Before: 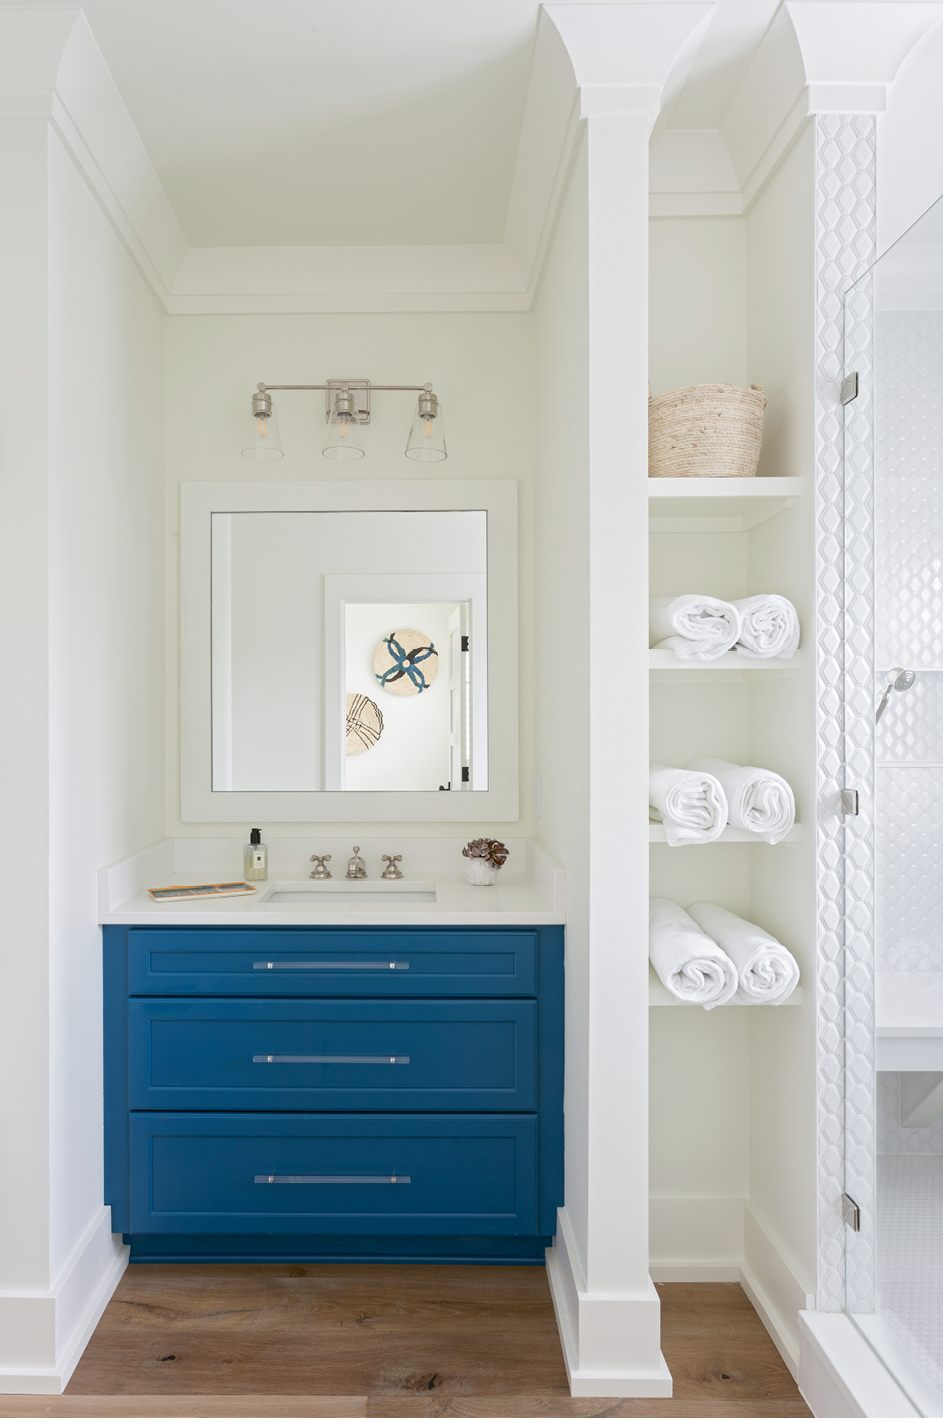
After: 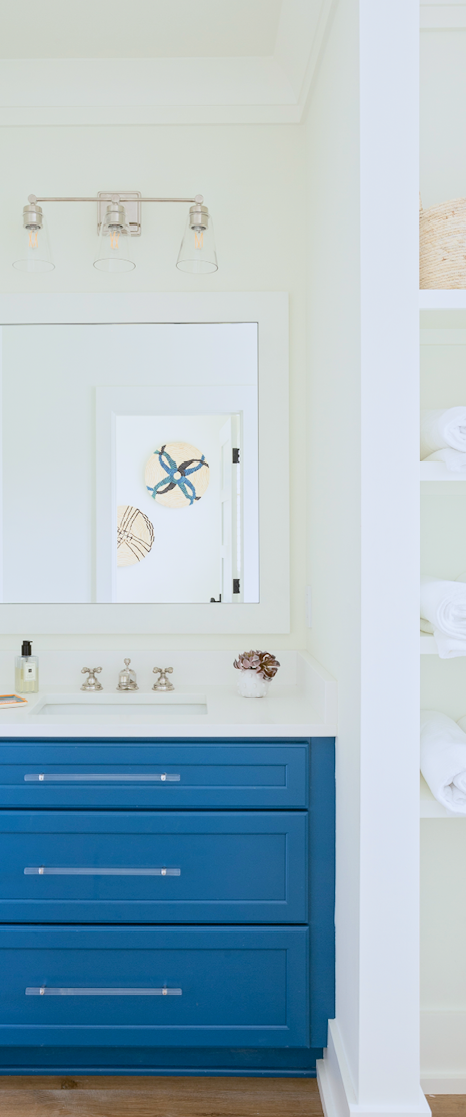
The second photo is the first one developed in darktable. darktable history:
white balance: red 0.967, blue 1.049
filmic rgb: black relative exposure -7.65 EV, white relative exposure 4.56 EV, hardness 3.61, color science v6 (2022)
crop and rotate: angle 0.02°, left 24.353%, top 13.219%, right 26.156%, bottom 8.224%
exposure: exposure 0.943 EV, compensate highlight preservation false
